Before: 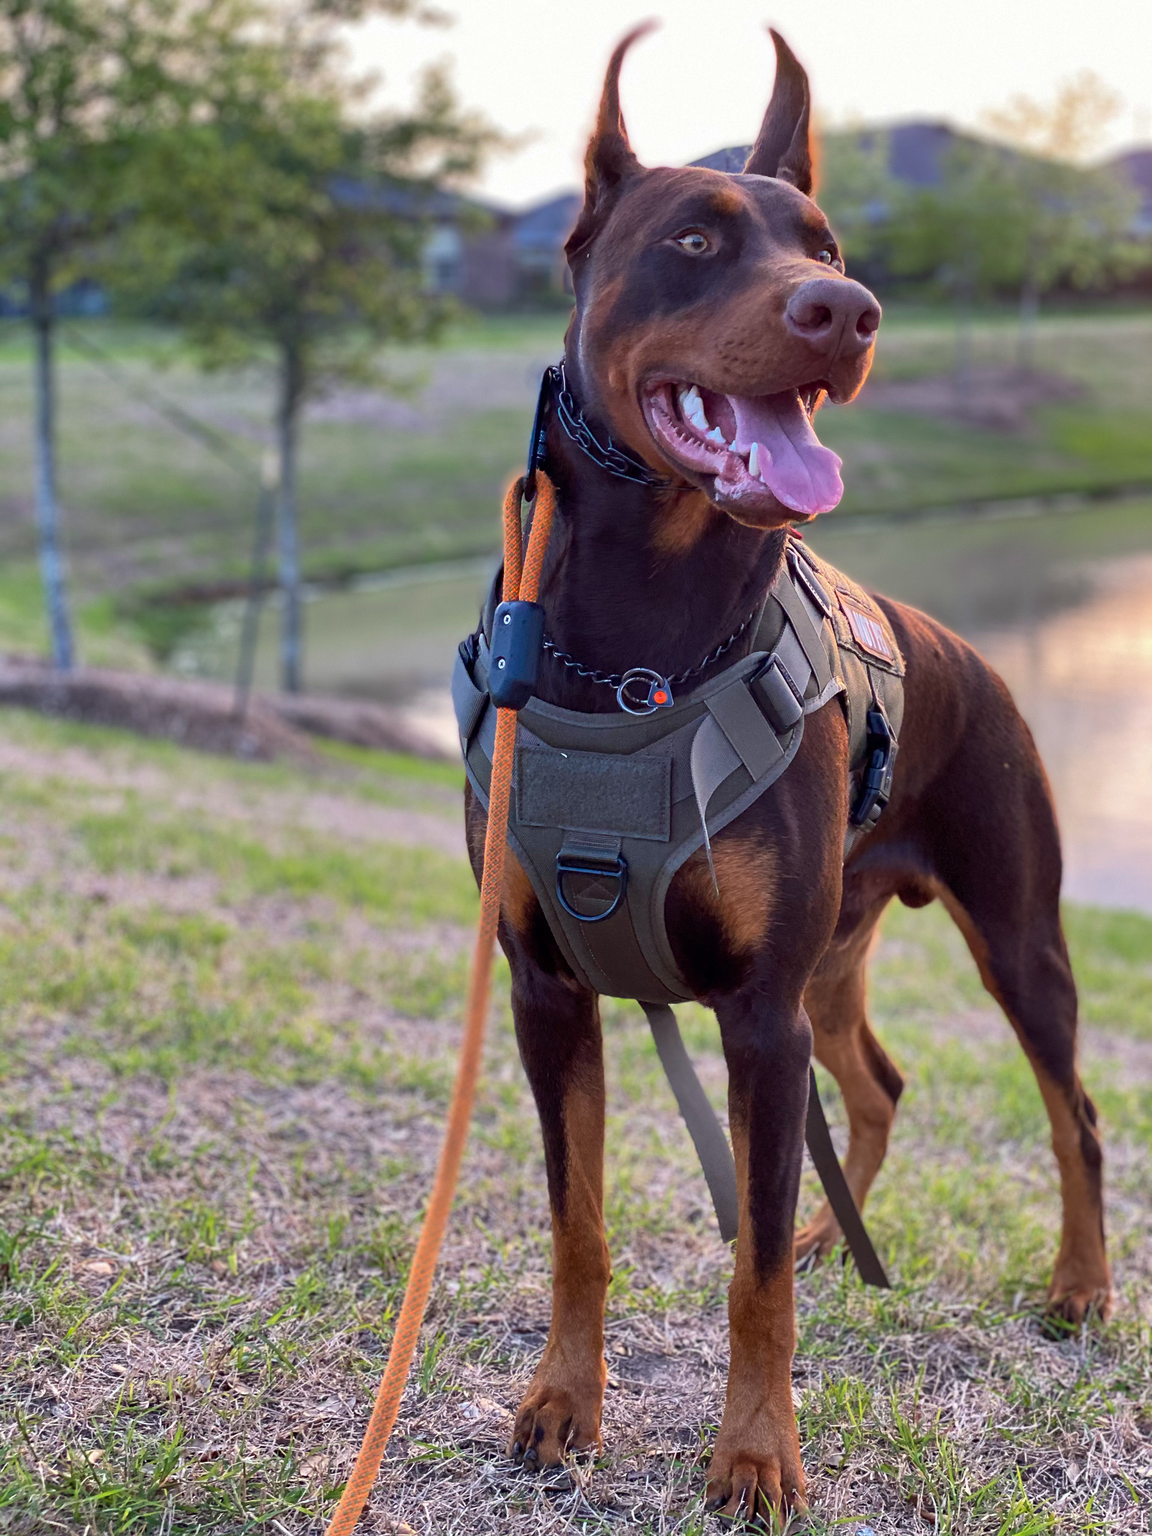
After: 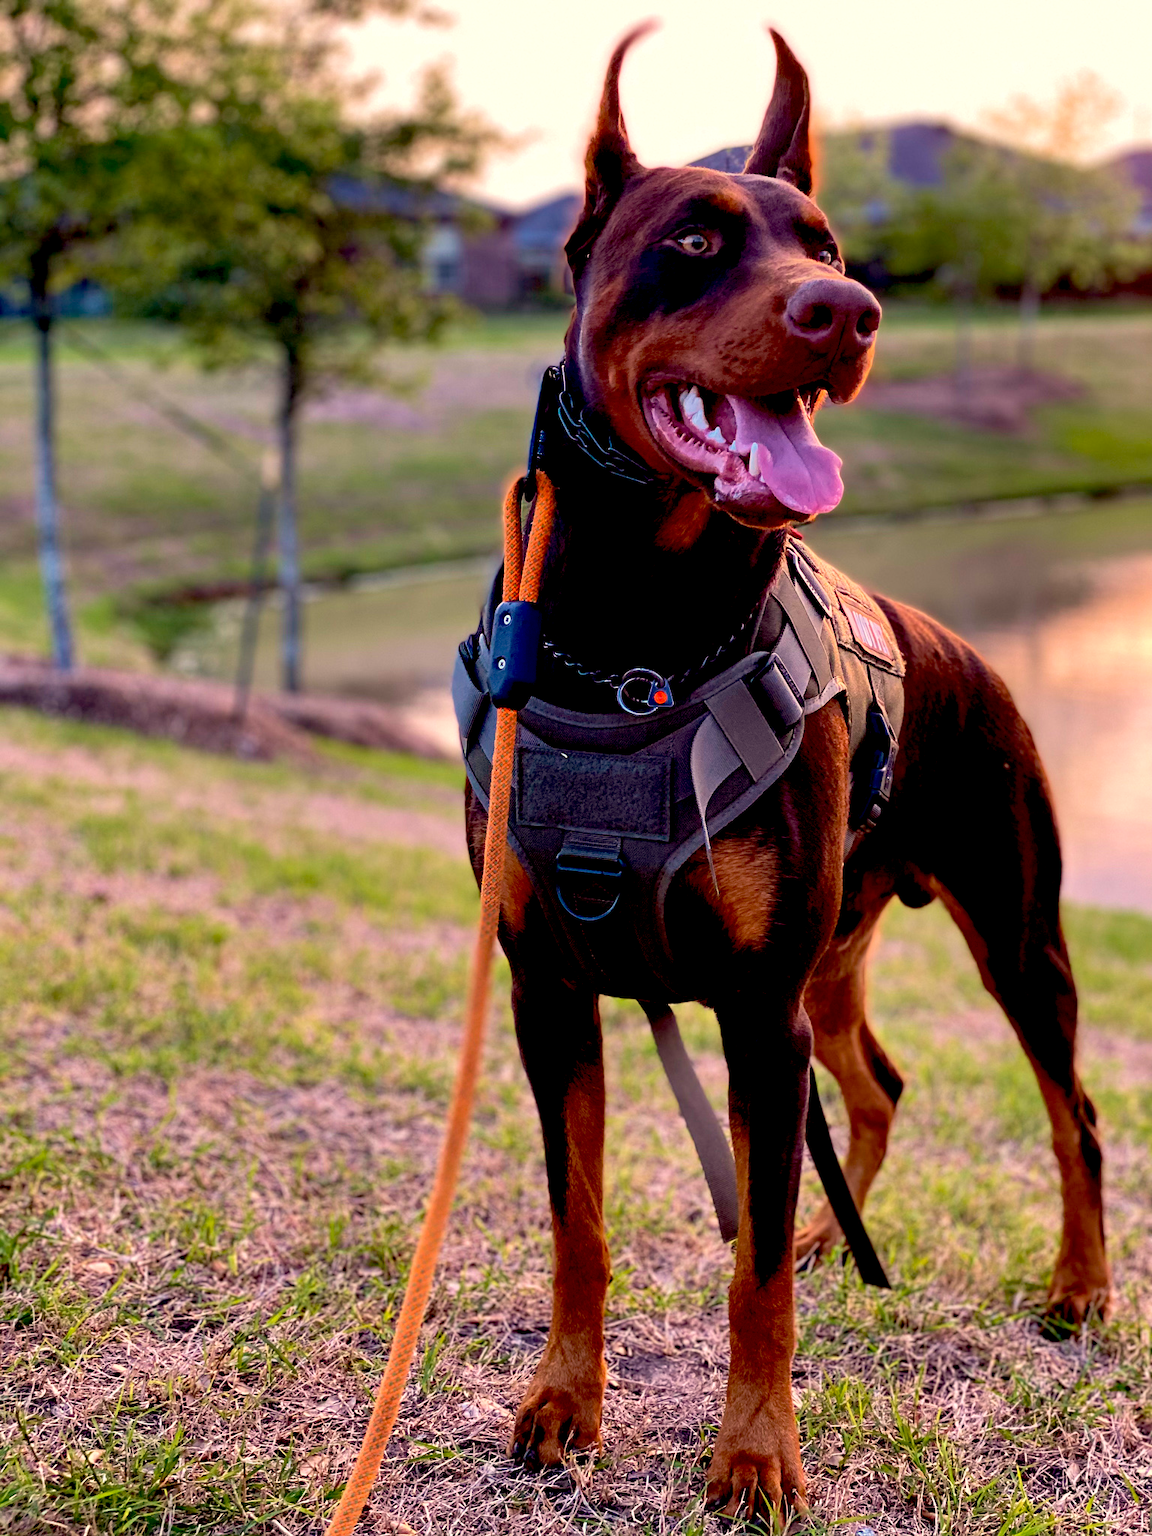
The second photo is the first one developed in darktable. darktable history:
velvia: on, module defaults
white balance: red 1.127, blue 0.943
exposure: black level correction 0.047, exposure 0.013 EV, compensate highlight preservation false
